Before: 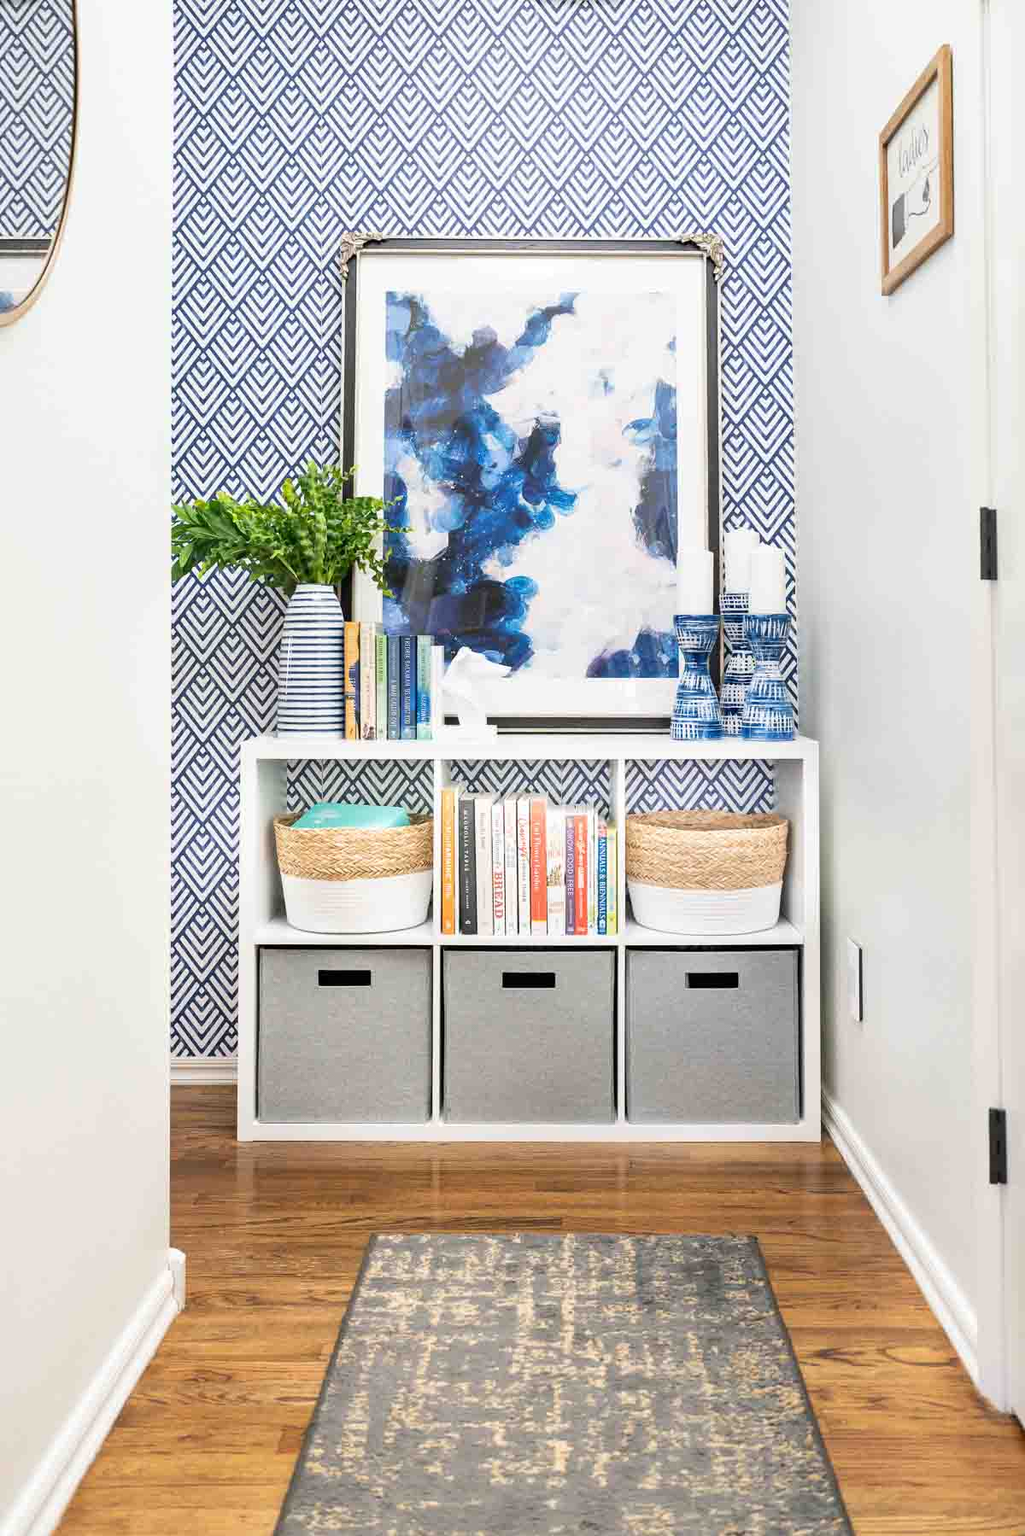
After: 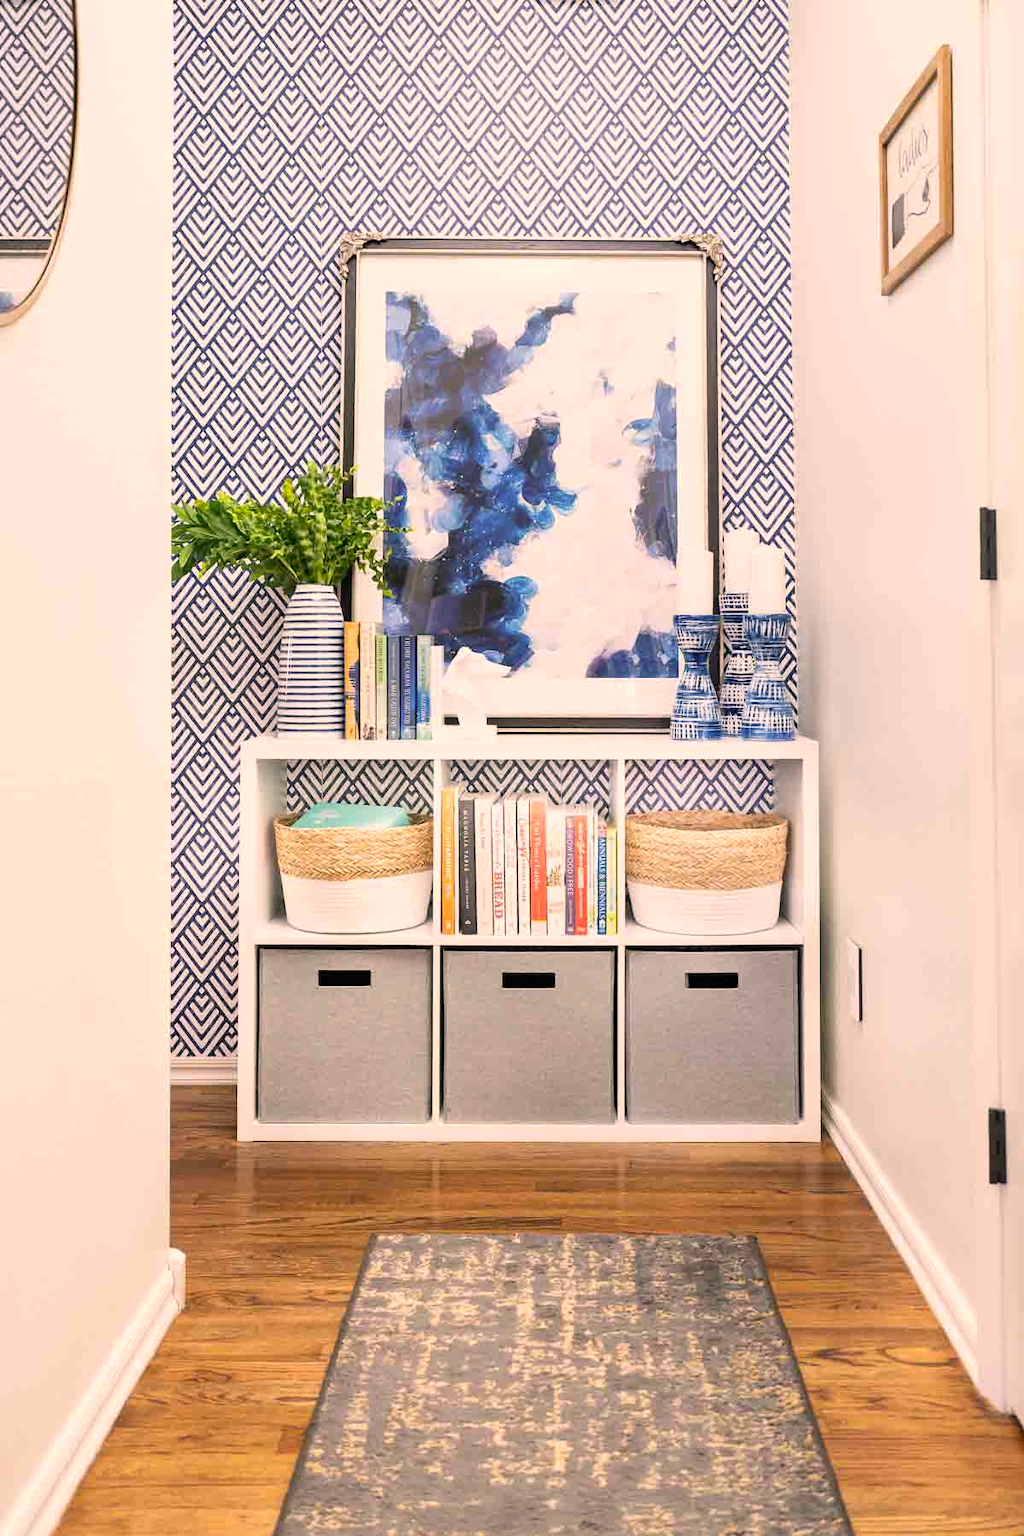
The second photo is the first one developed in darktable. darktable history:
tone equalizer: on, module defaults
color correction: highlights a* 11.61, highlights b* 12.3
